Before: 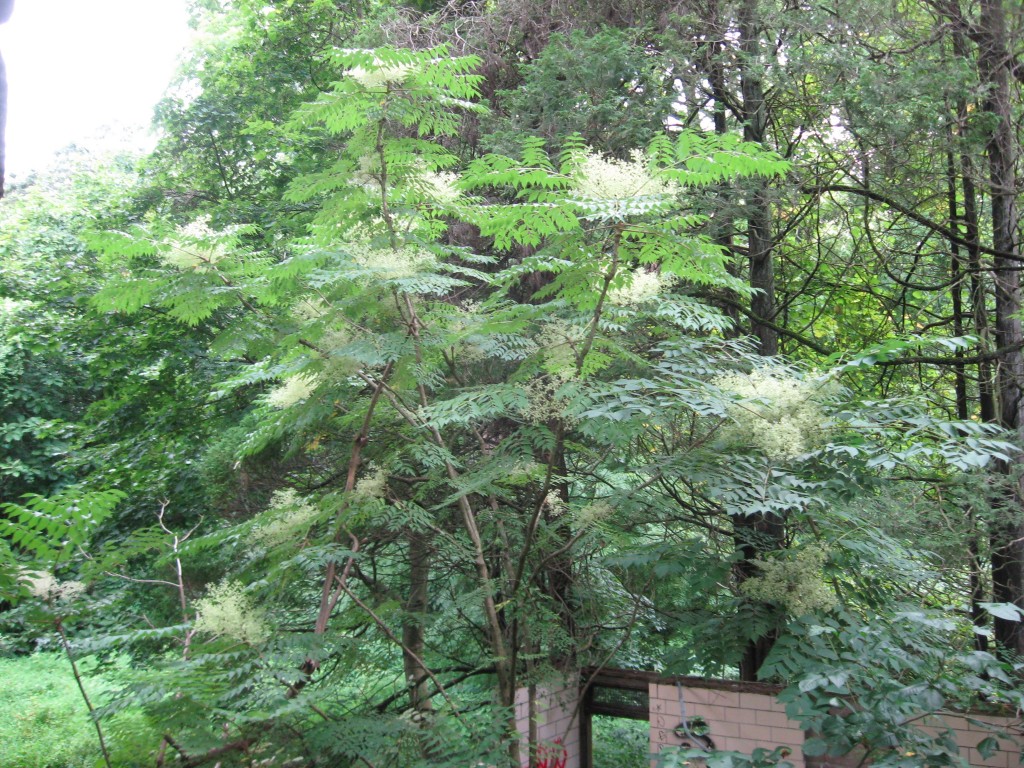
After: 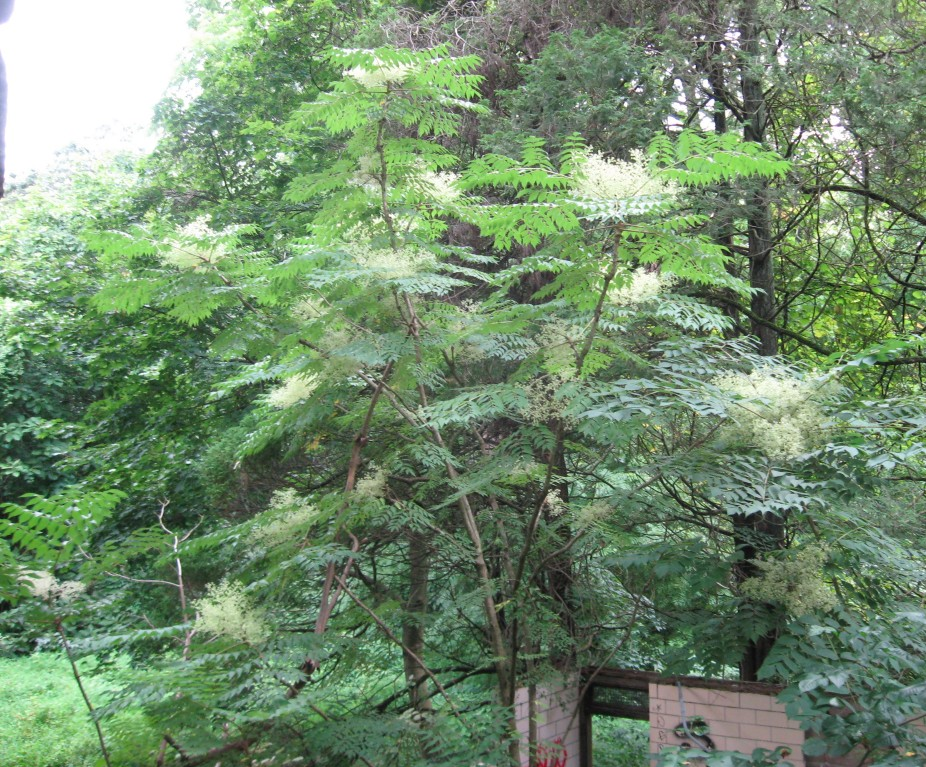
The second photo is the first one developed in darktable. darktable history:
crop: right 9.494%, bottom 0.024%
